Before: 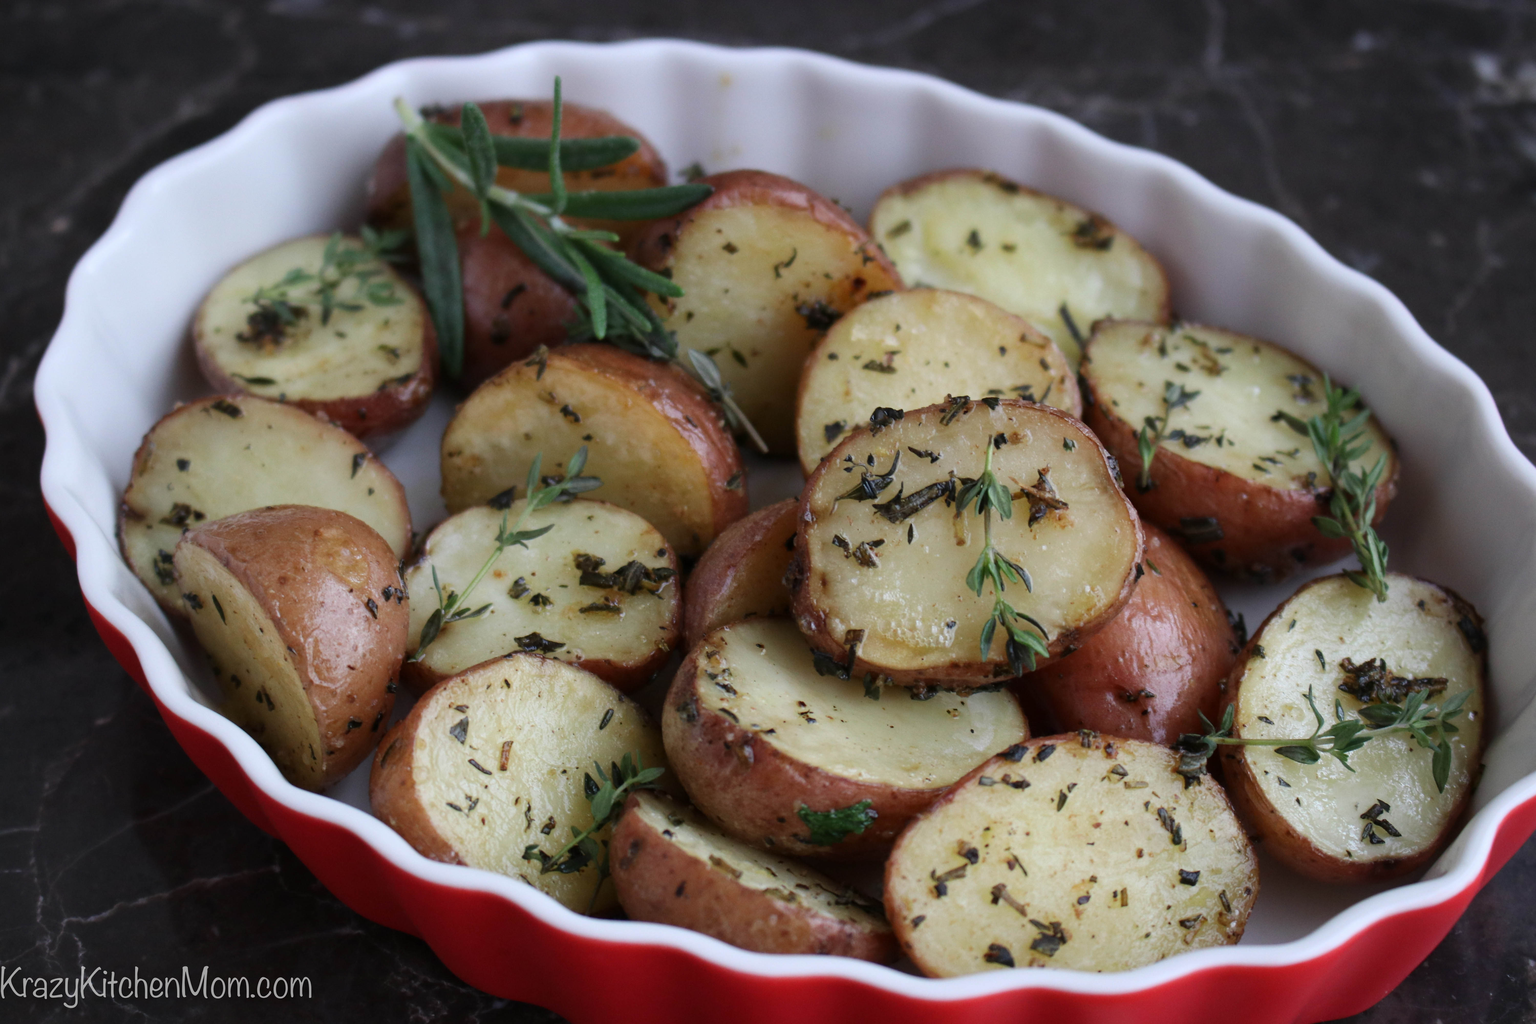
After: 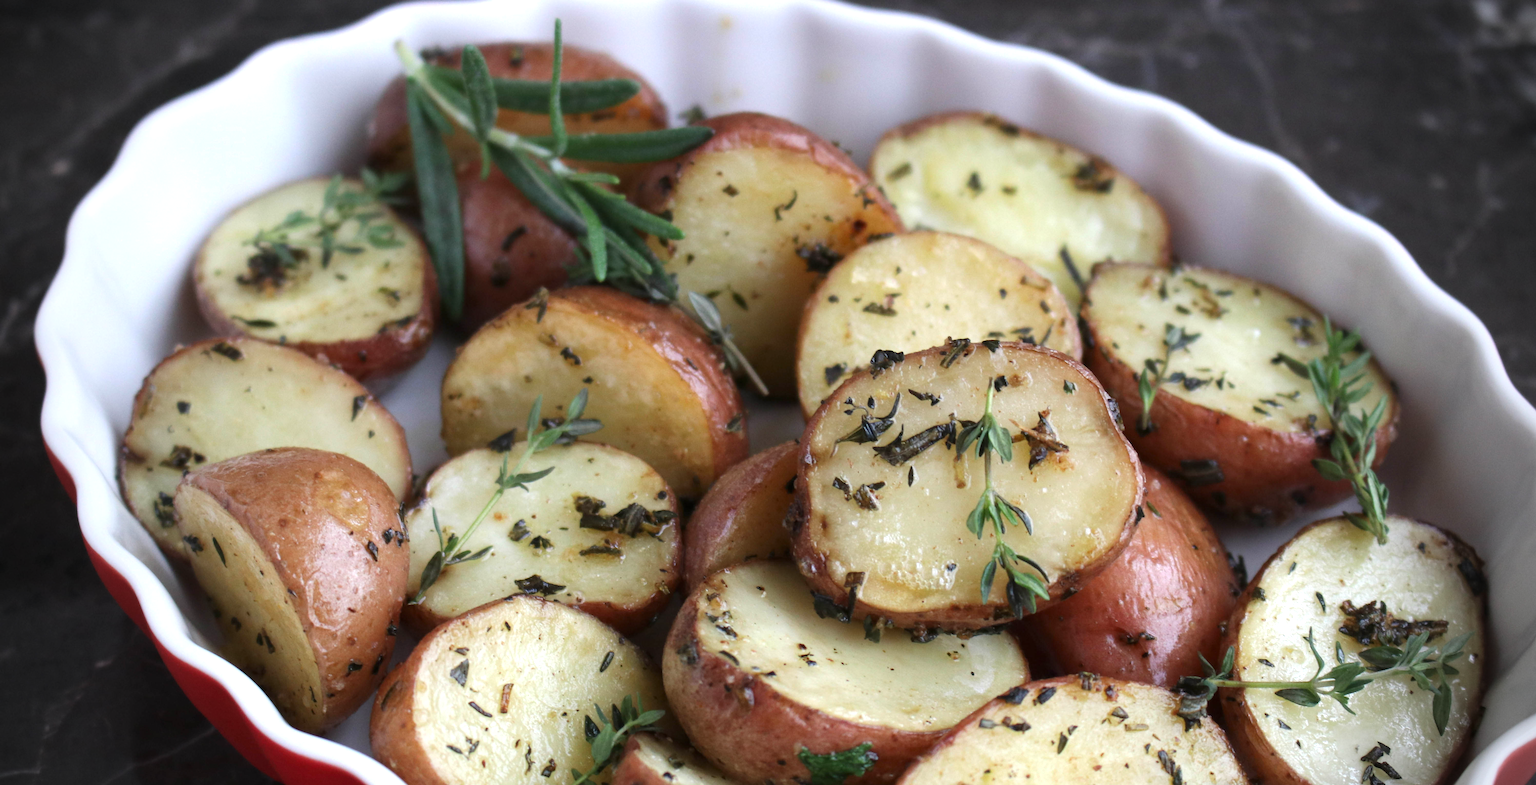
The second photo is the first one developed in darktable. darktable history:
vignetting: fall-off radius 31.48%, brightness -0.472
exposure: black level correction 0, exposure 0.68 EV, compensate exposure bias true, compensate highlight preservation false
crop: top 5.667%, bottom 17.637%
